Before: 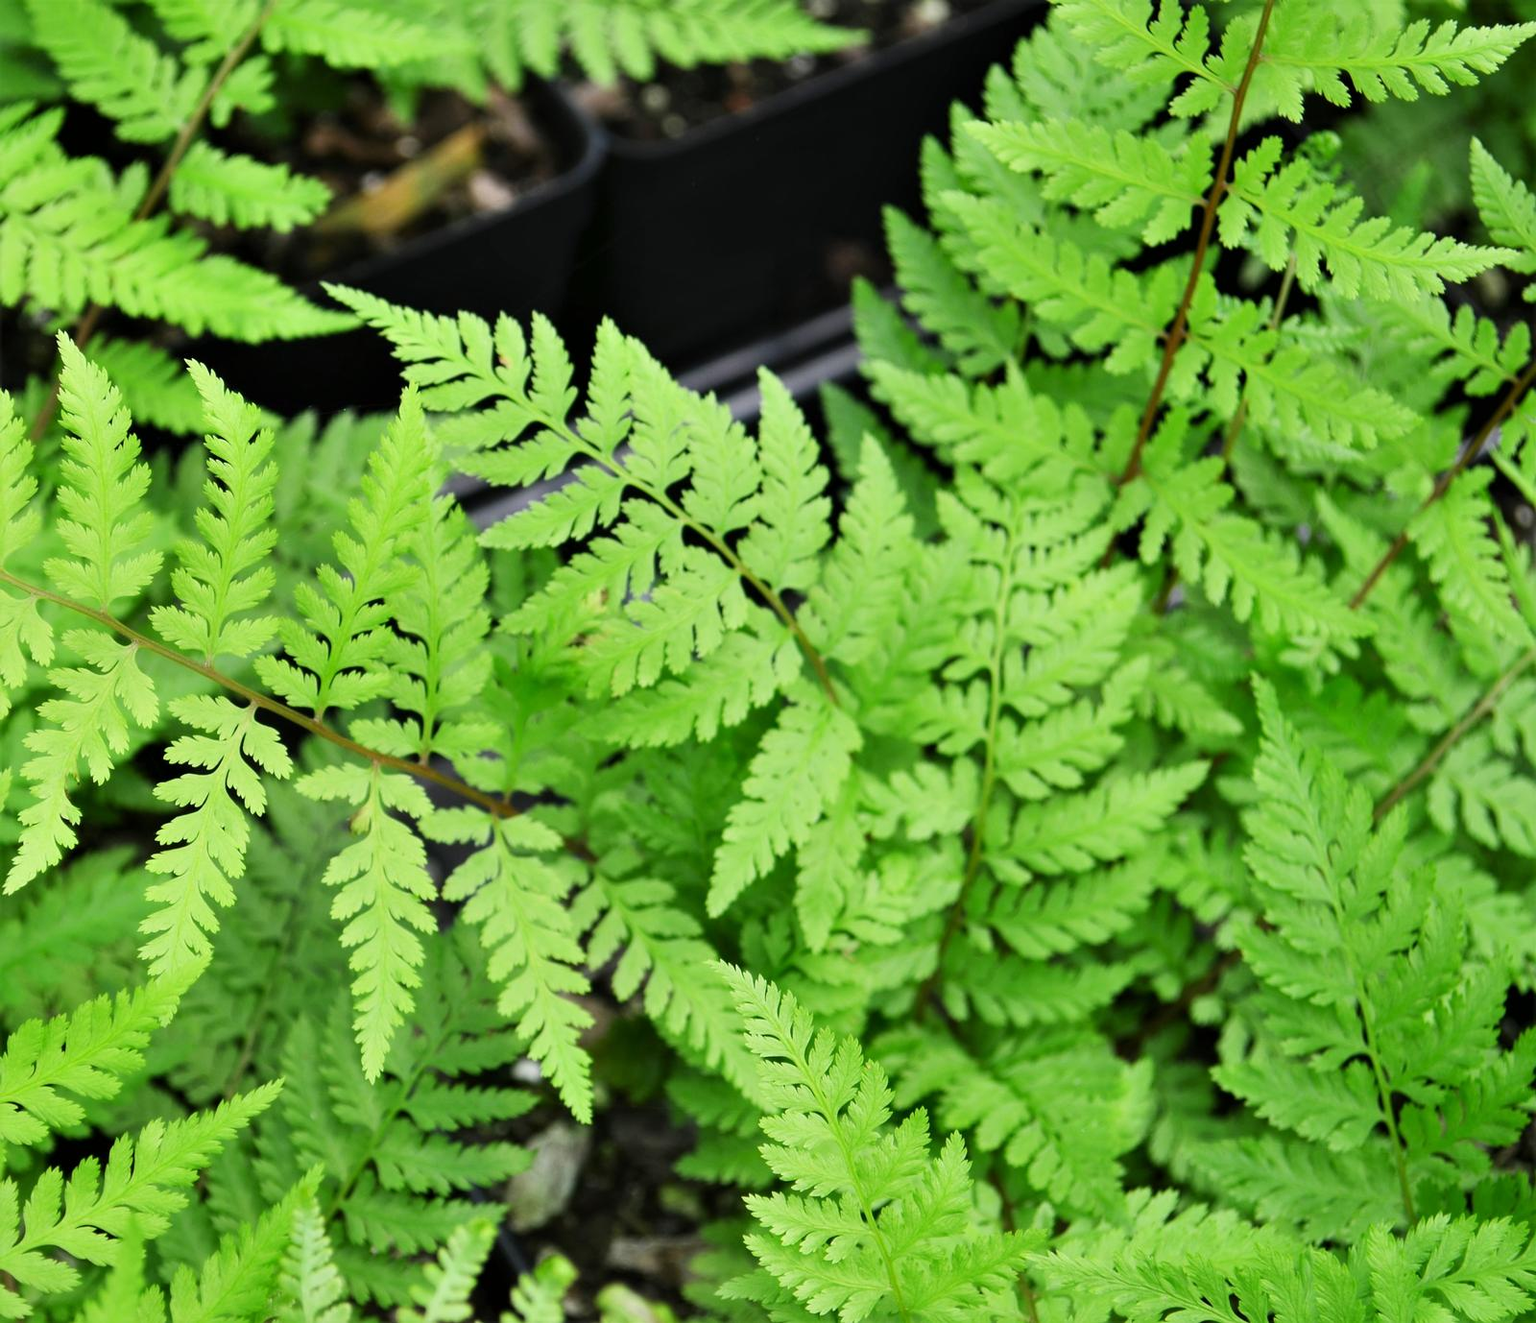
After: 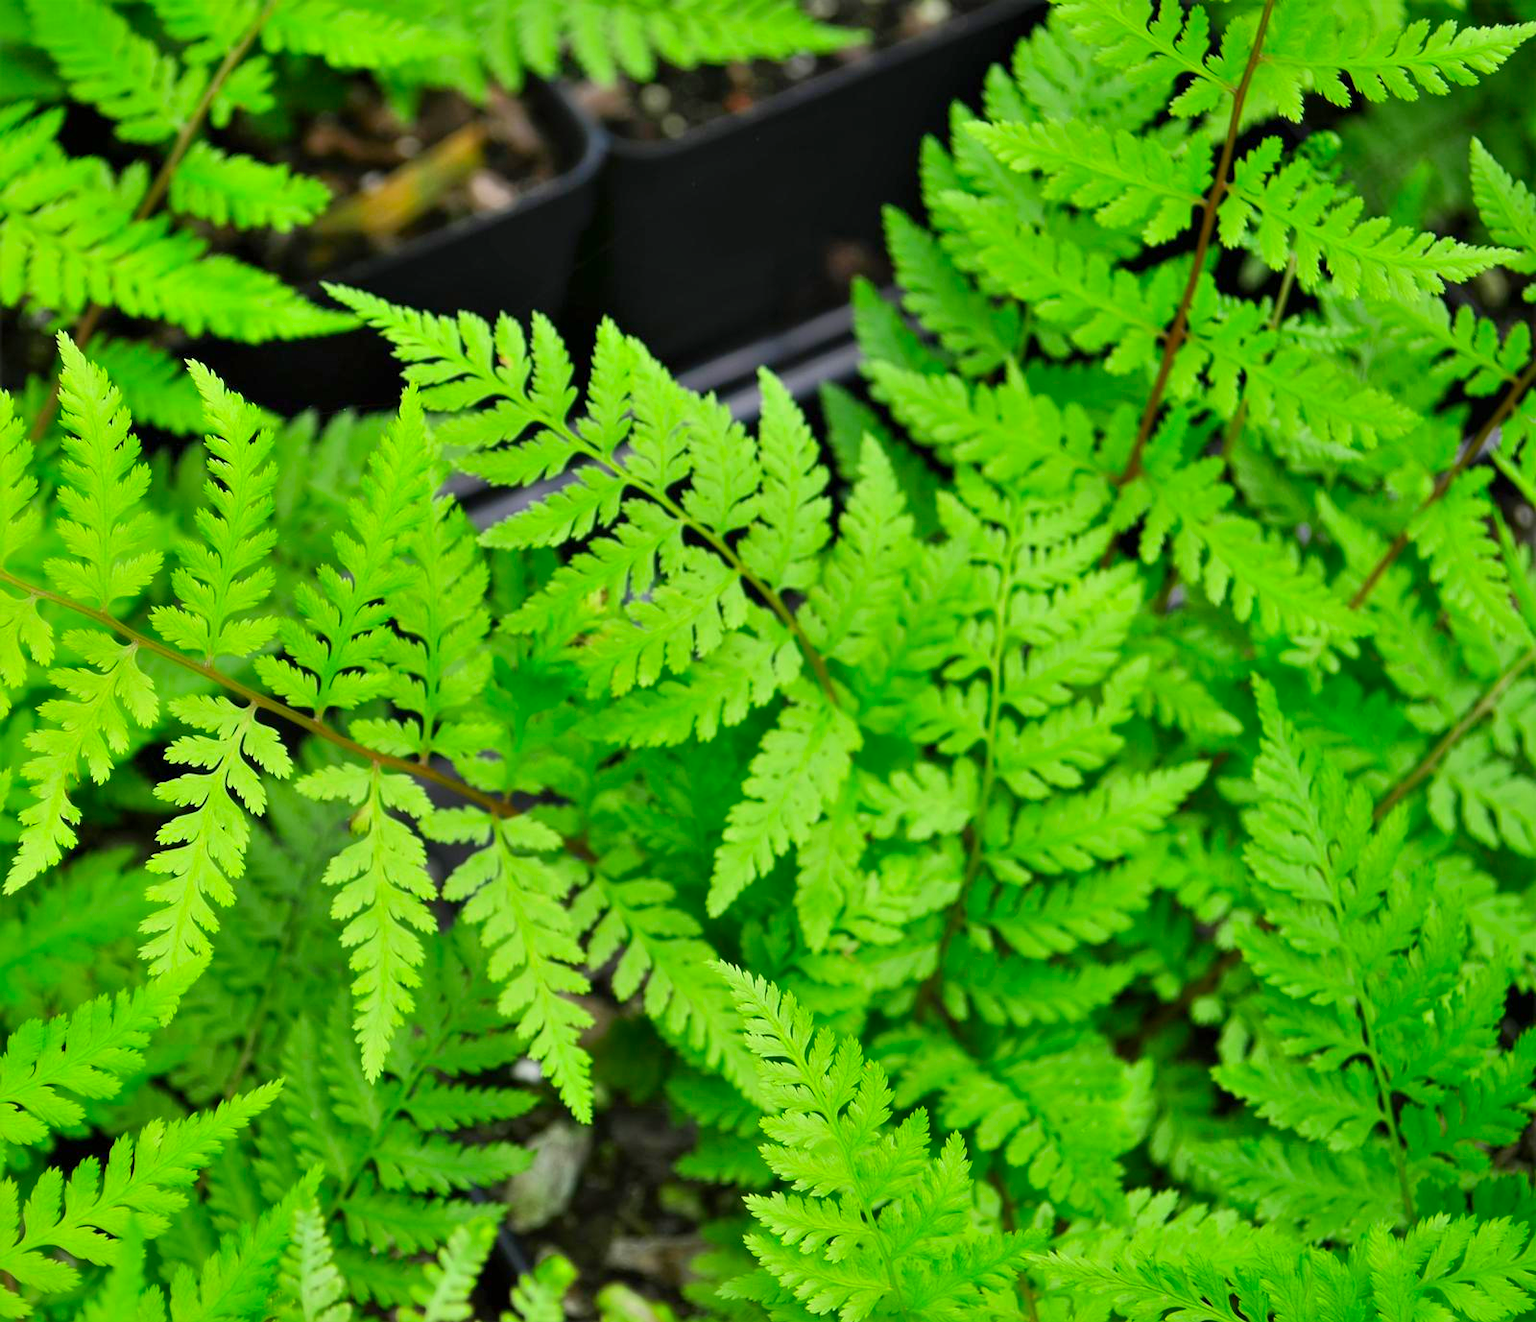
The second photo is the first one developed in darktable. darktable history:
shadows and highlights: on, module defaults
levels: mode automatic, levels [0.072, 0.414, 0.976]
contrast brightness saturation: contrast 0.089, saturation 0.275
